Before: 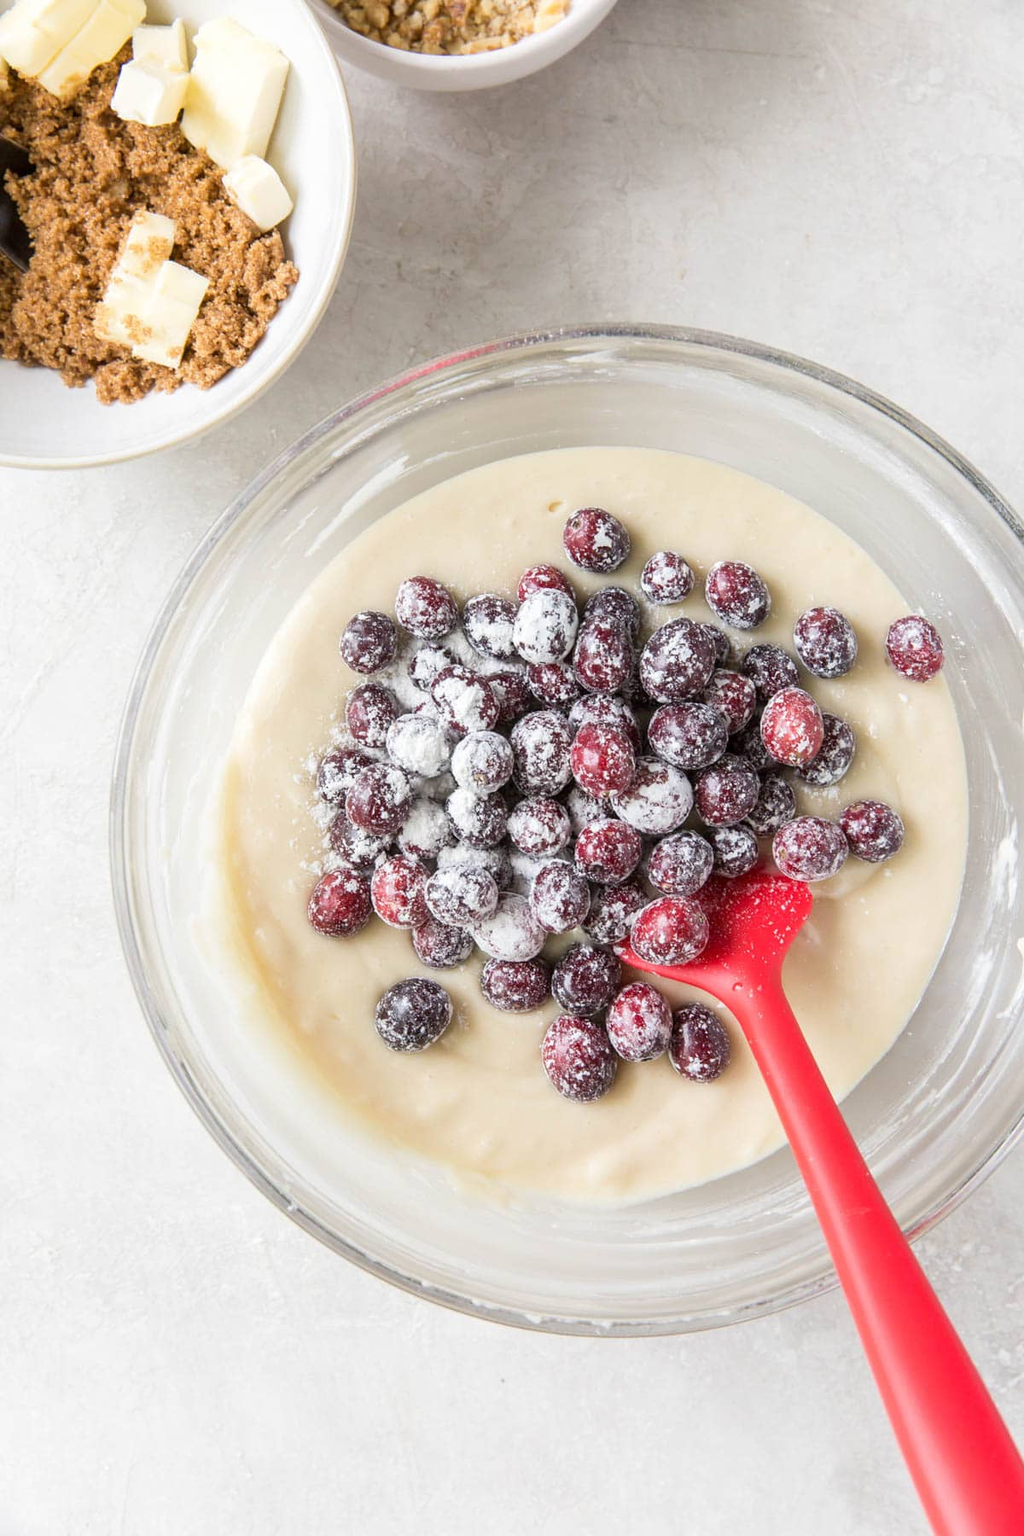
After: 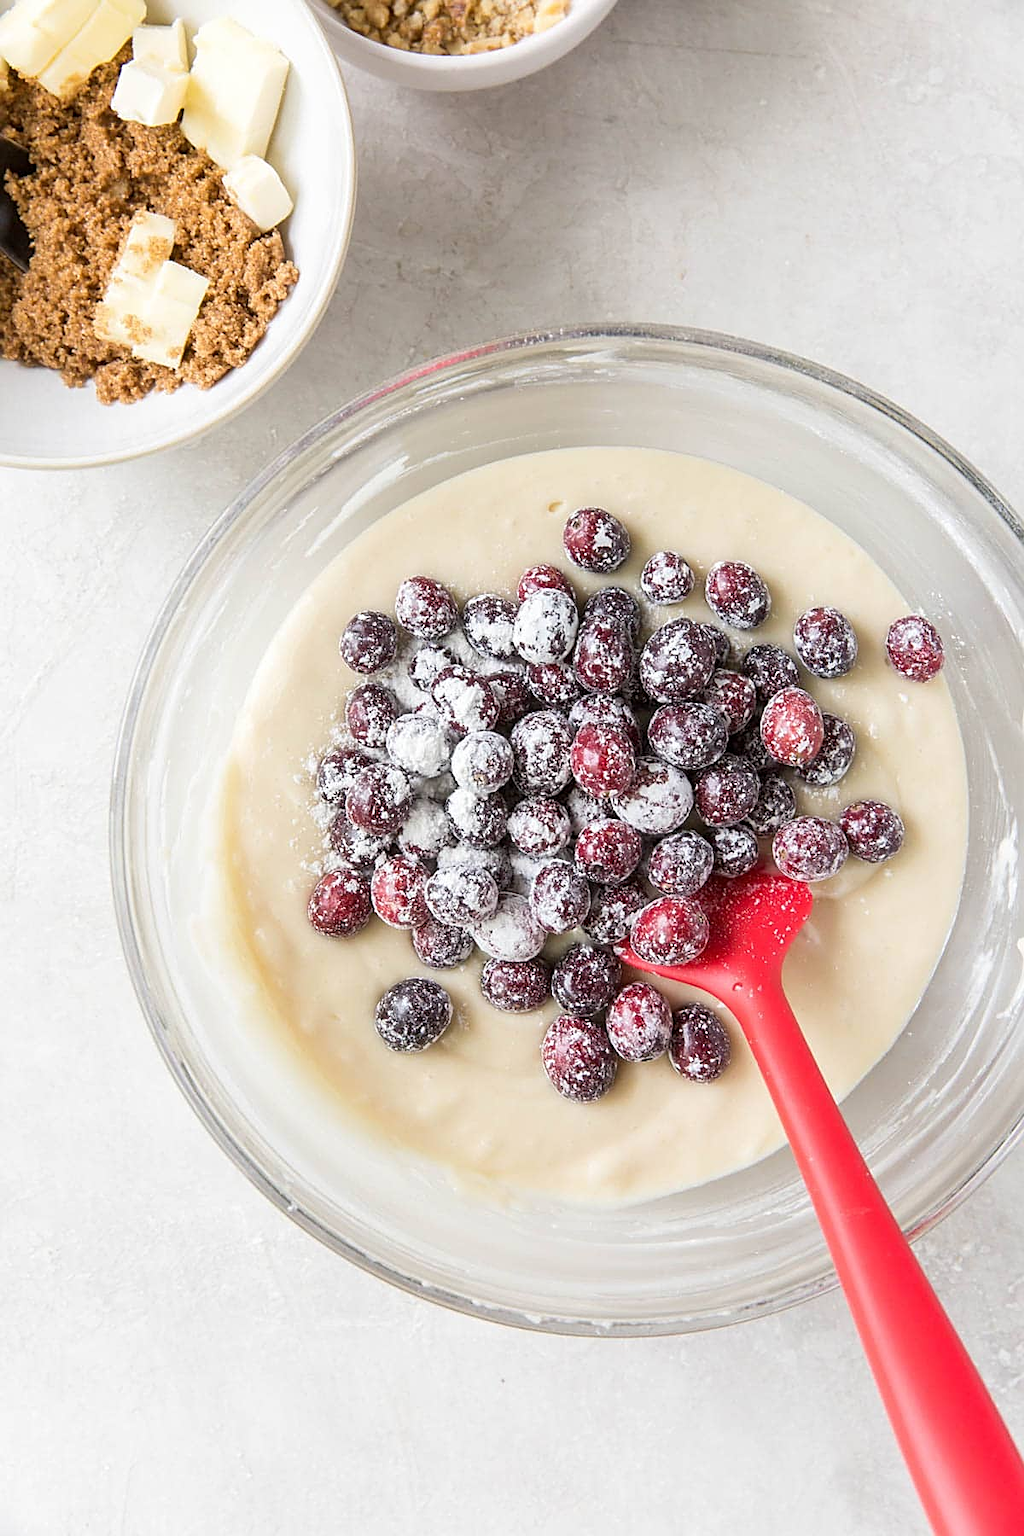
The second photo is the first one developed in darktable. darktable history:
sharpen: amount 0.542
